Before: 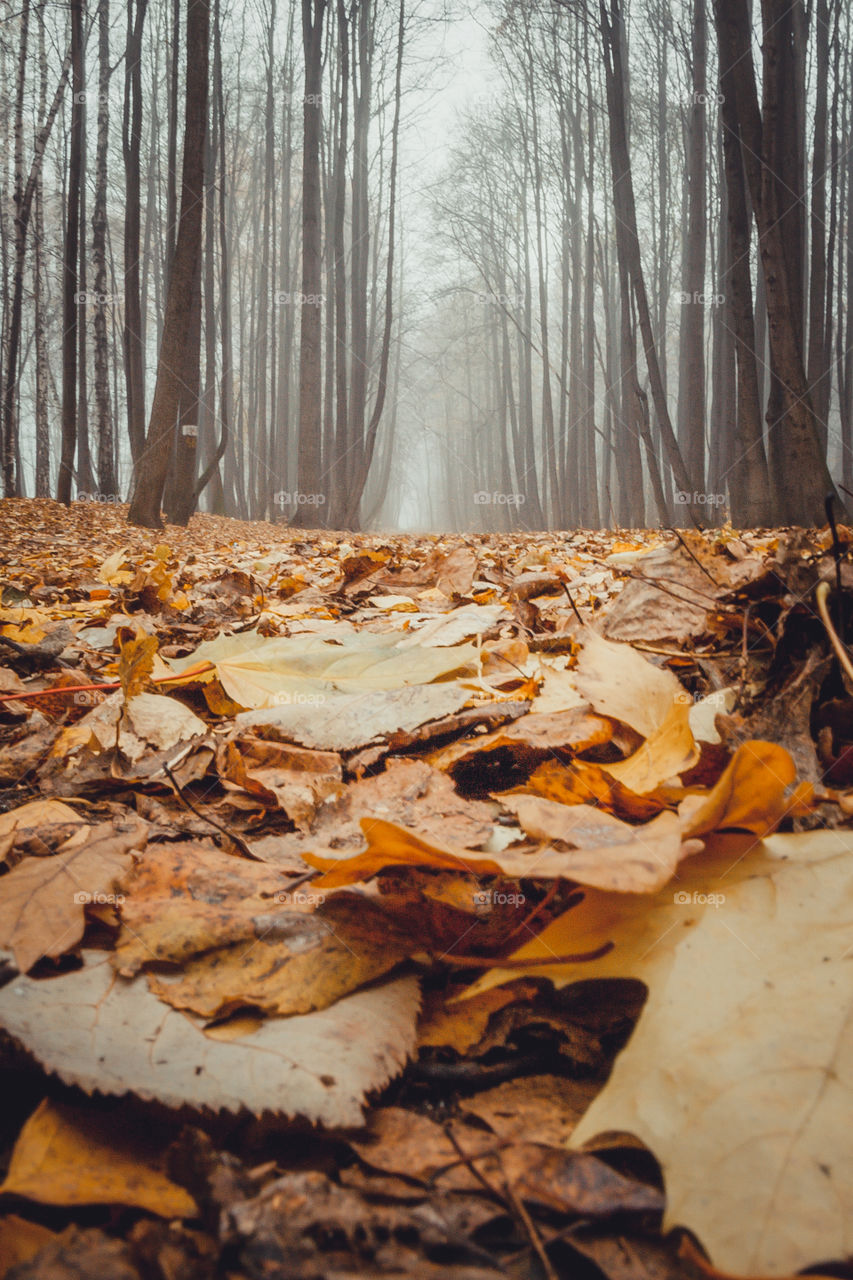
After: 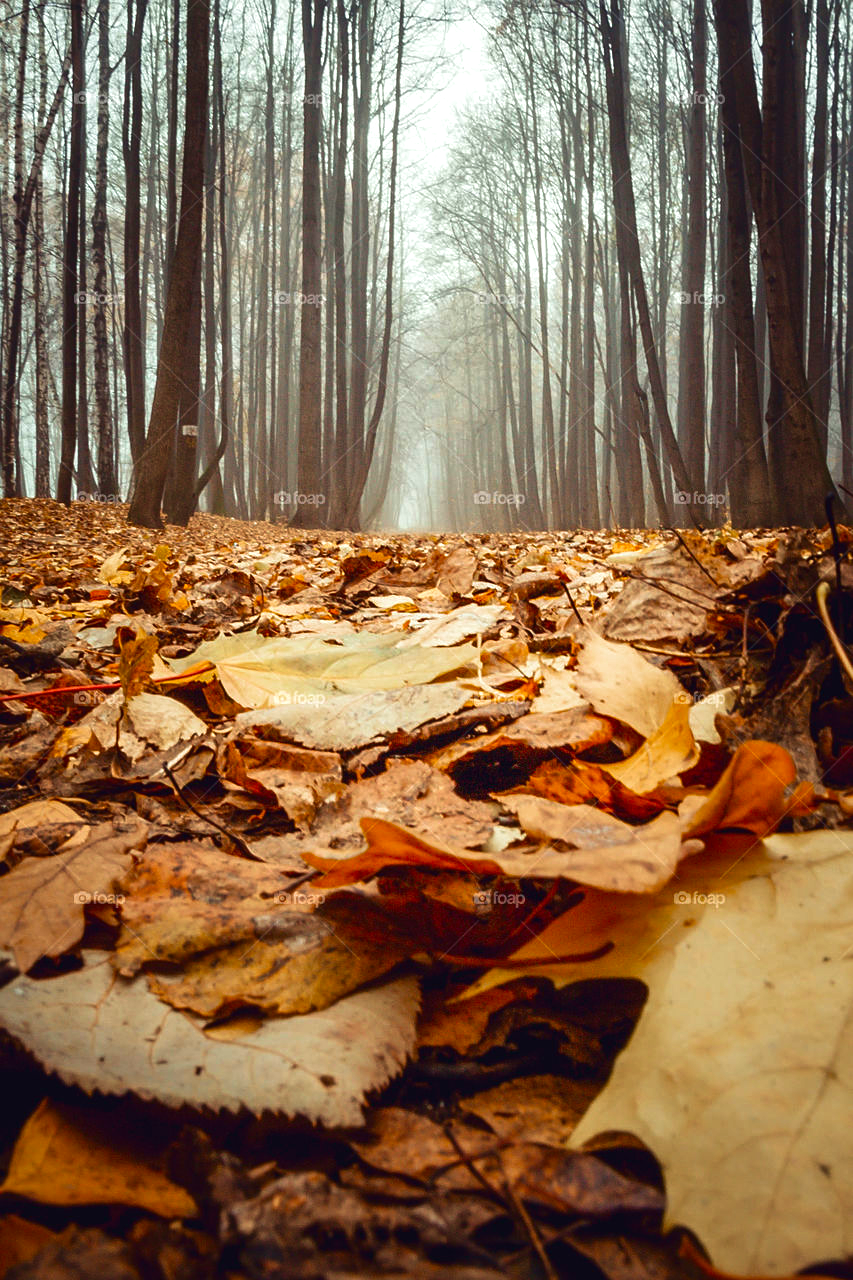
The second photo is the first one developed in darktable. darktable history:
exposure: exposure 0.402 EV, compensate exposure bias true, compensate highlight preservation false
velvia: strength 44.52%
sharpen: amount 0.207
contrast brightness saturation: brightness -0.246, saturation 0.195
